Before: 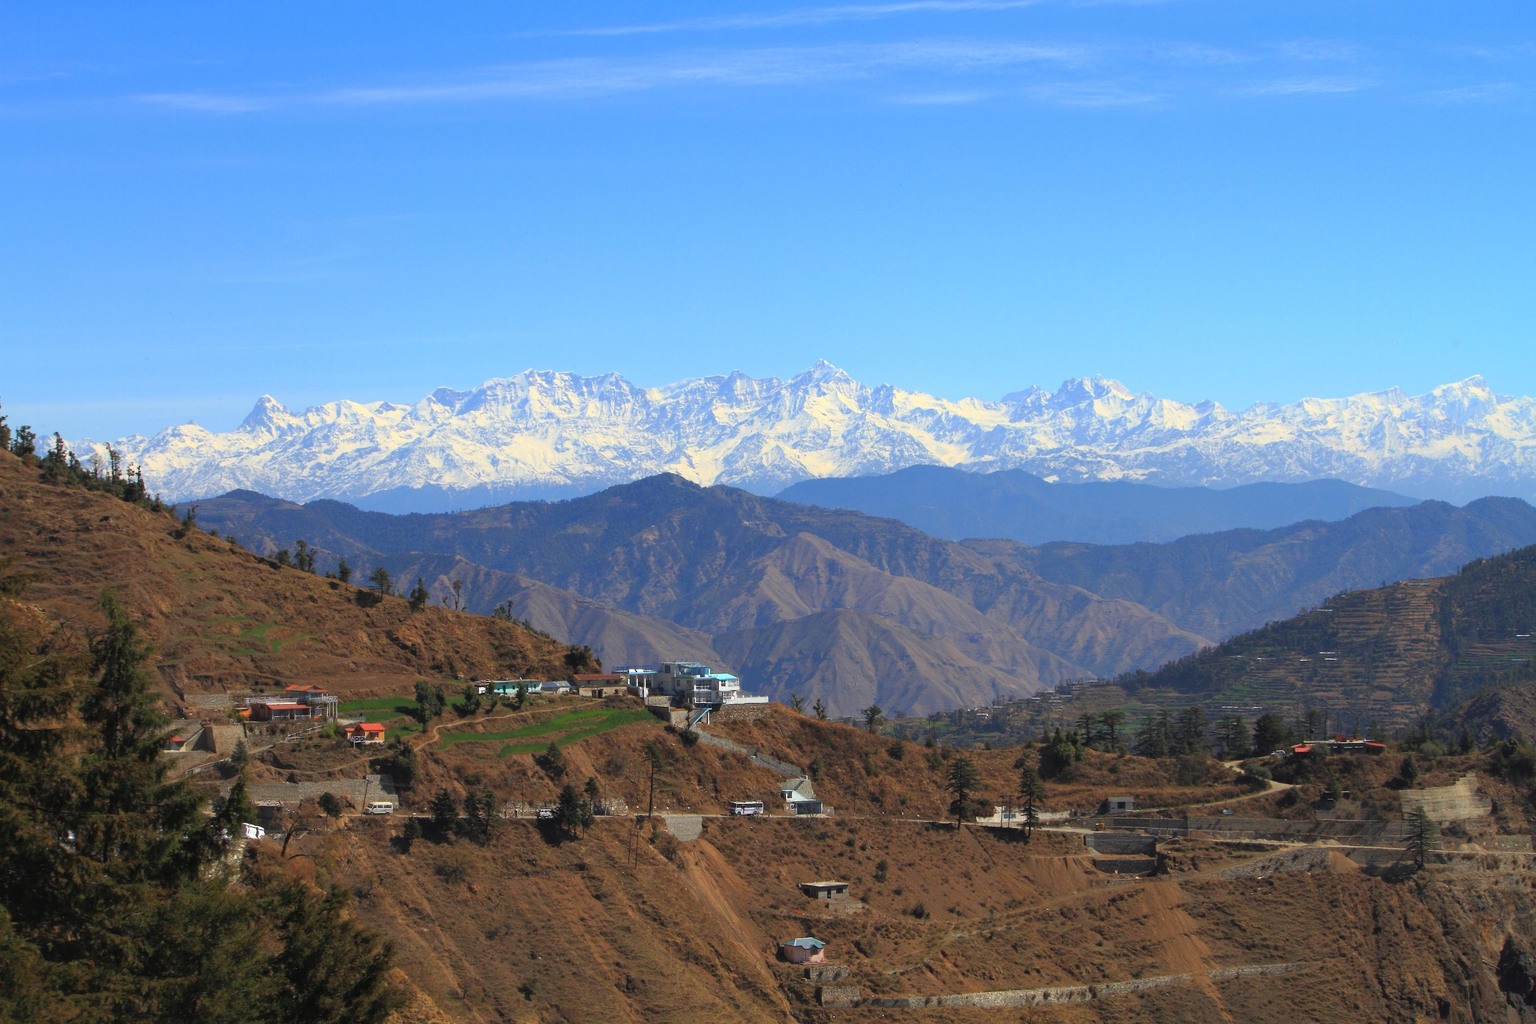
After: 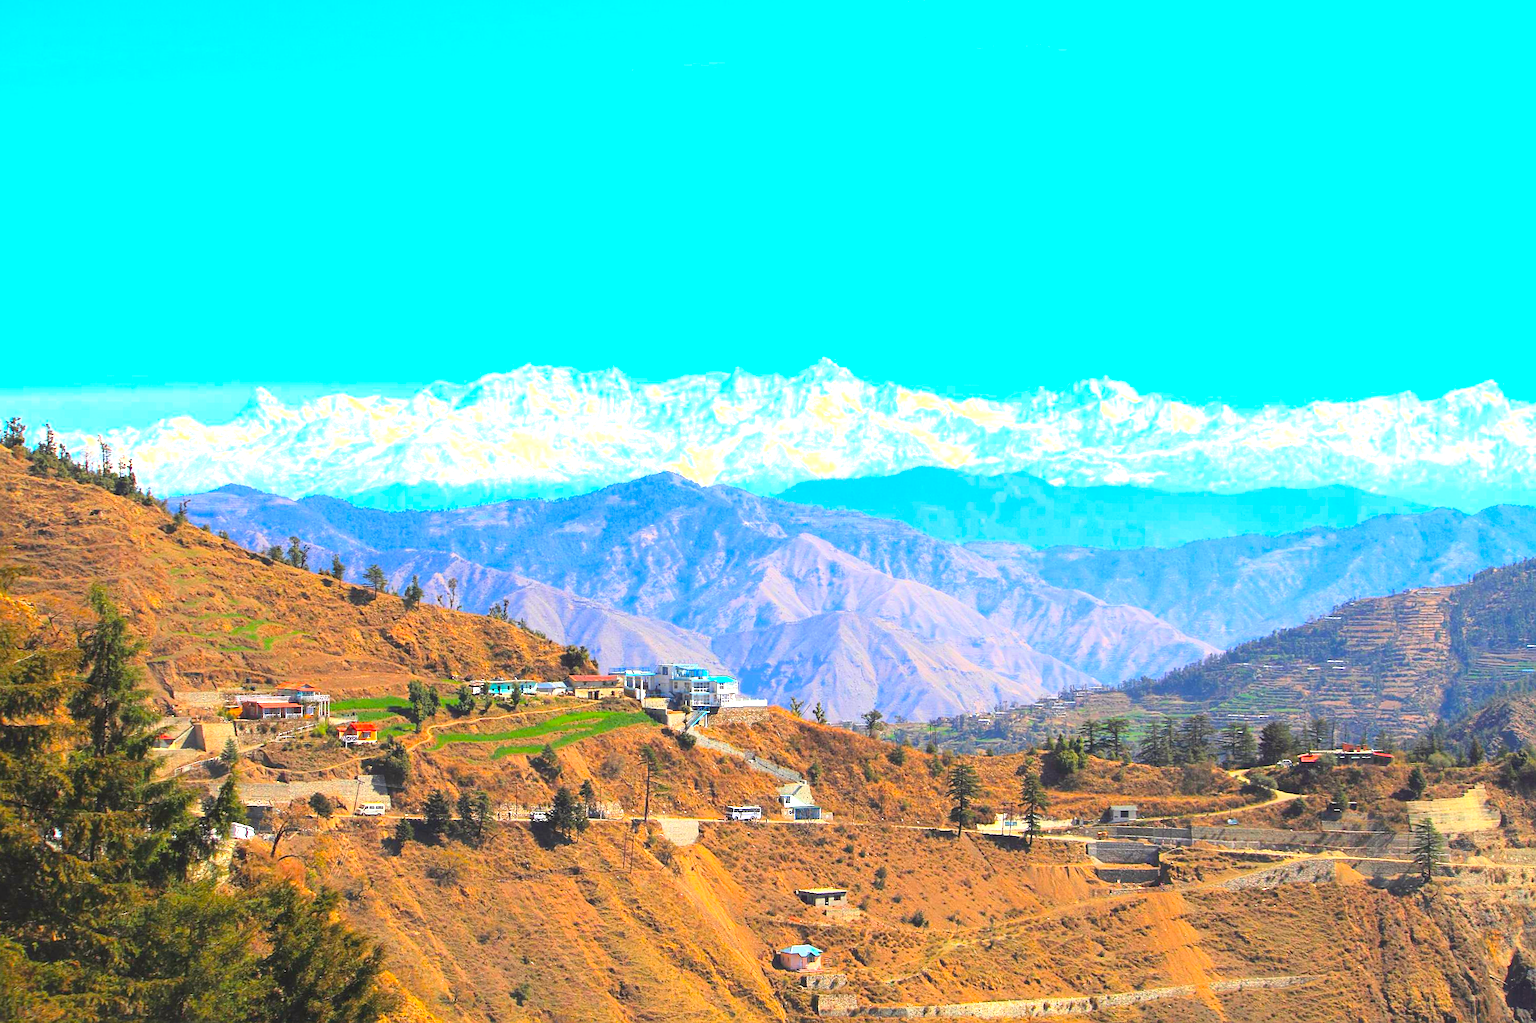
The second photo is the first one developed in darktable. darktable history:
exposure: black level correction 0, exposure 1.287 EV, compensate exposure bias true, compensate highlight preservation false
crop and rotate: angle -0.591°
color balance rgb: shadows lift › luminance 0.932%, shadows lift › chroma 0.337%, shadows lift › hue 18.02°, power › hue 71.69°, perceptual saturation grading › global saturation 24.893%, global vibrance 20%
contrast brightness saturation: contrast 0.238, brightness 0.245, saturation 0.371
sharpen: on, module defaults
